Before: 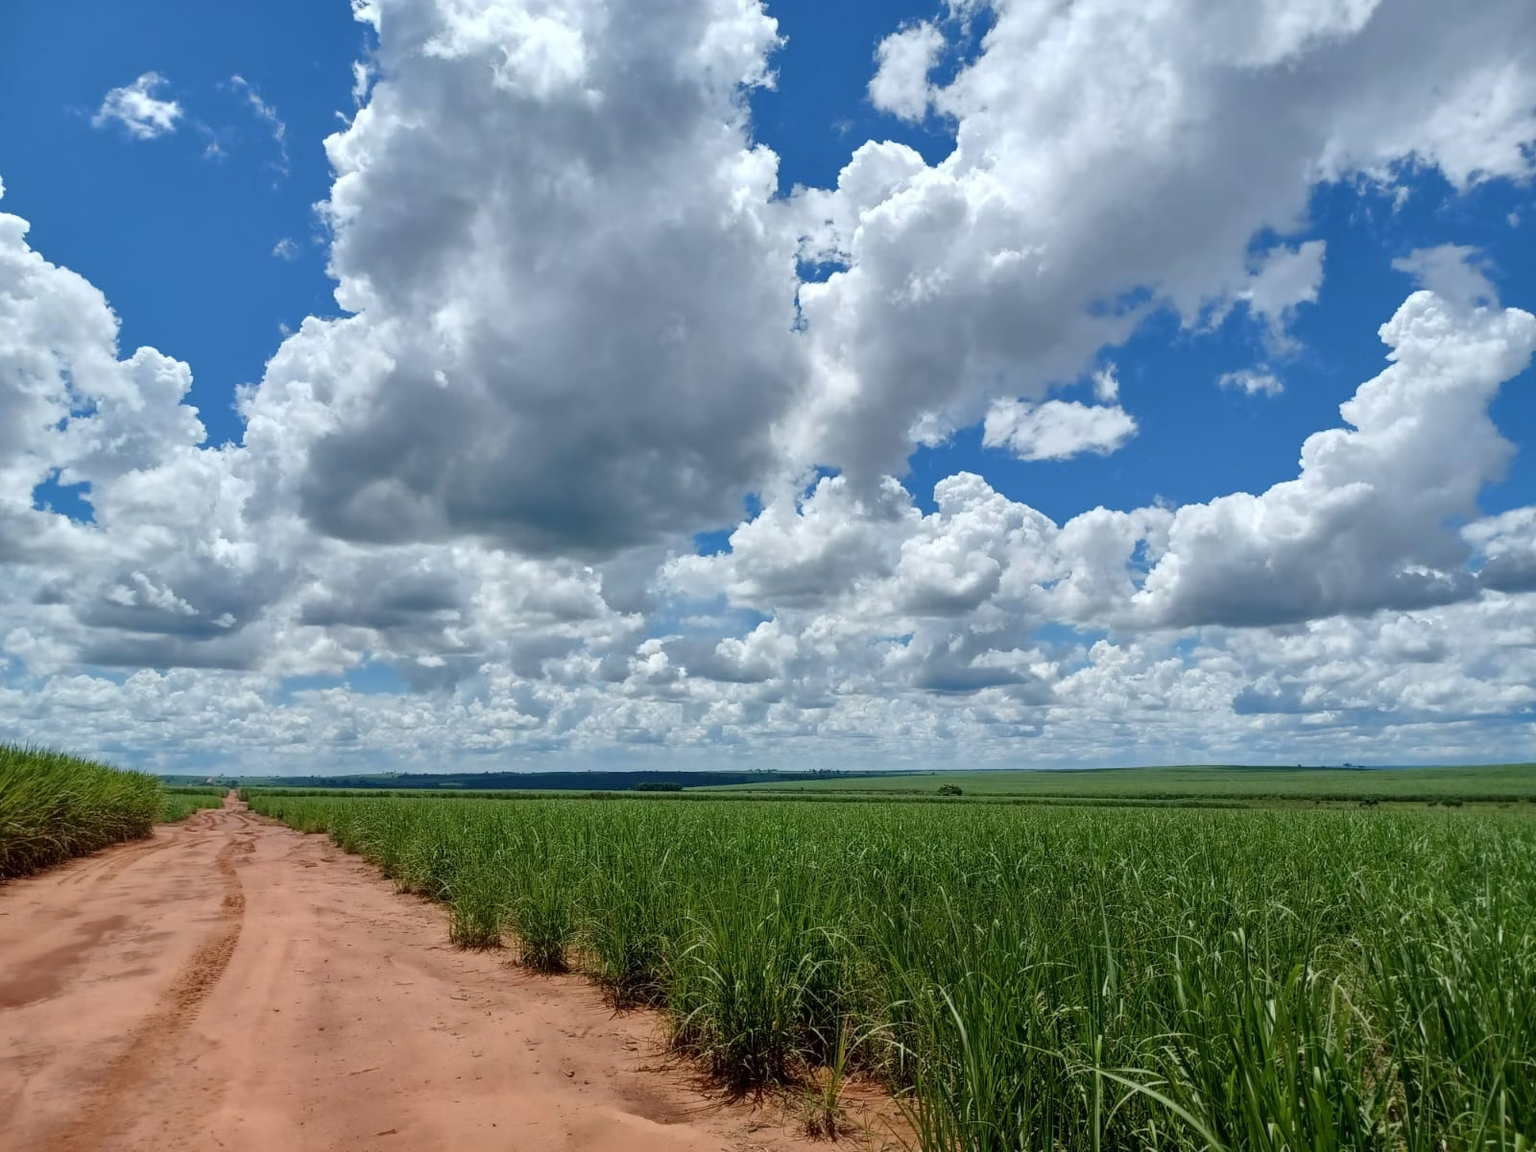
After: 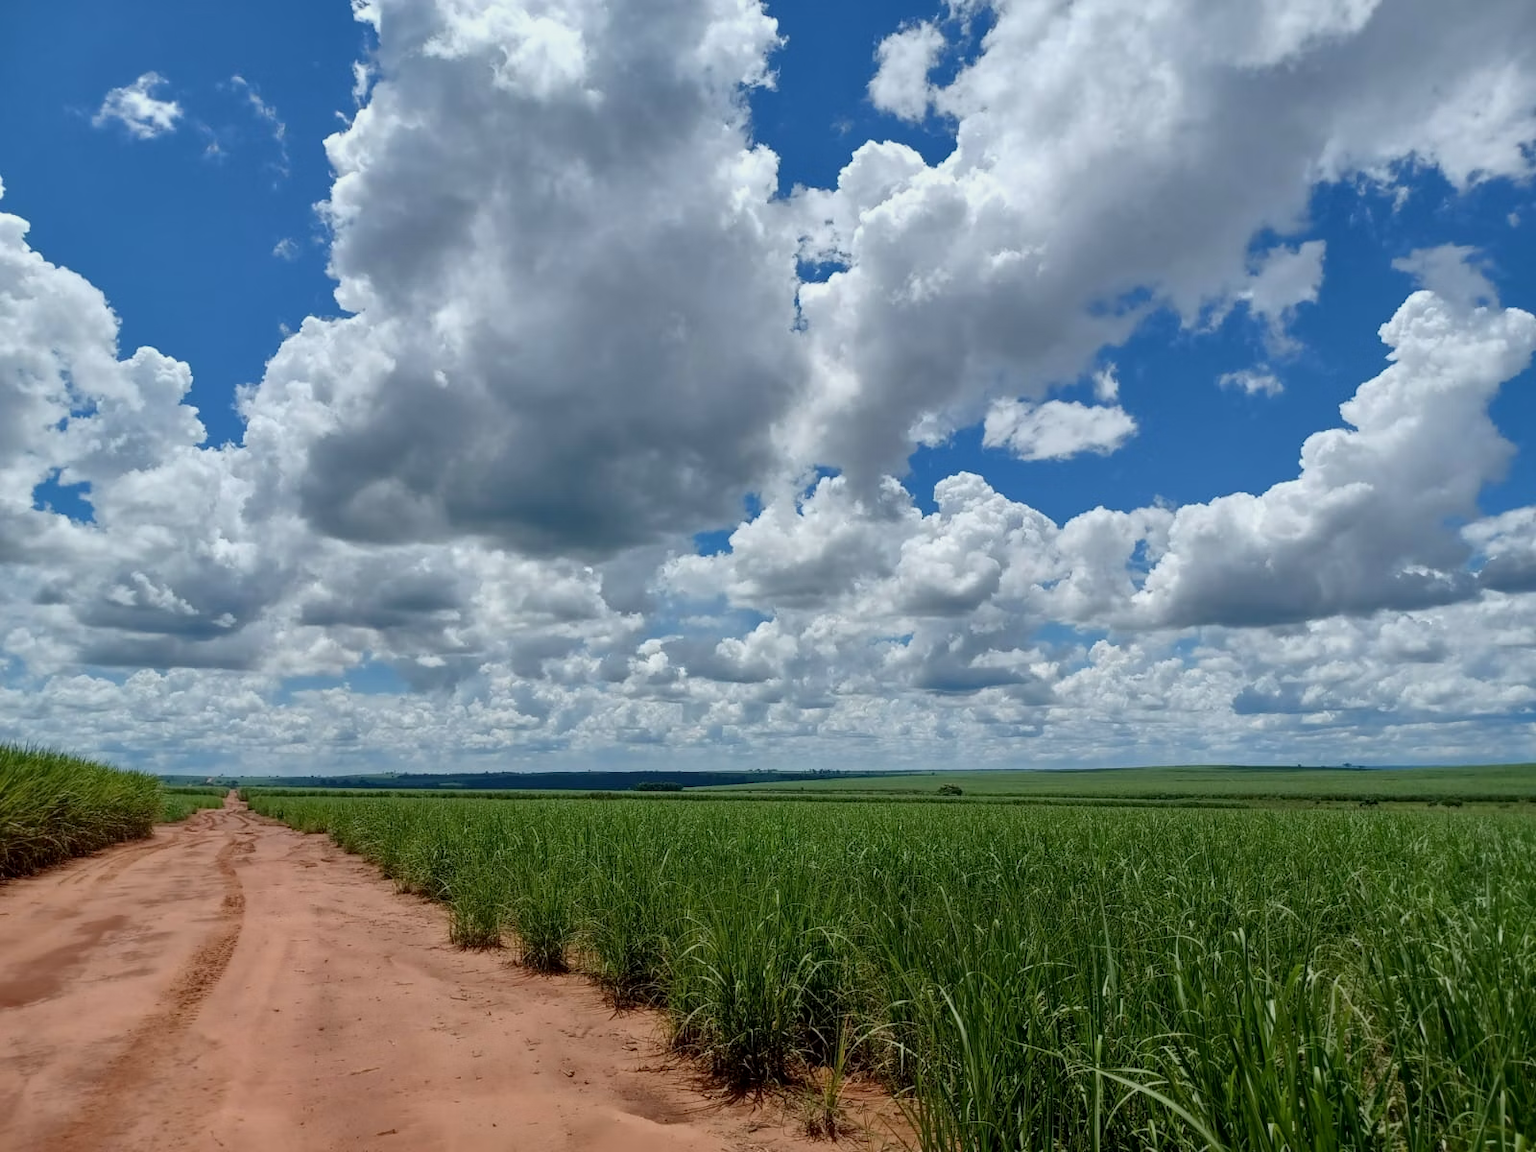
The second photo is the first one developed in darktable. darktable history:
exposure: black level correction 0.001, exposure -0.204 EV, compensate exposure bias true, compensate highlight preservation false
